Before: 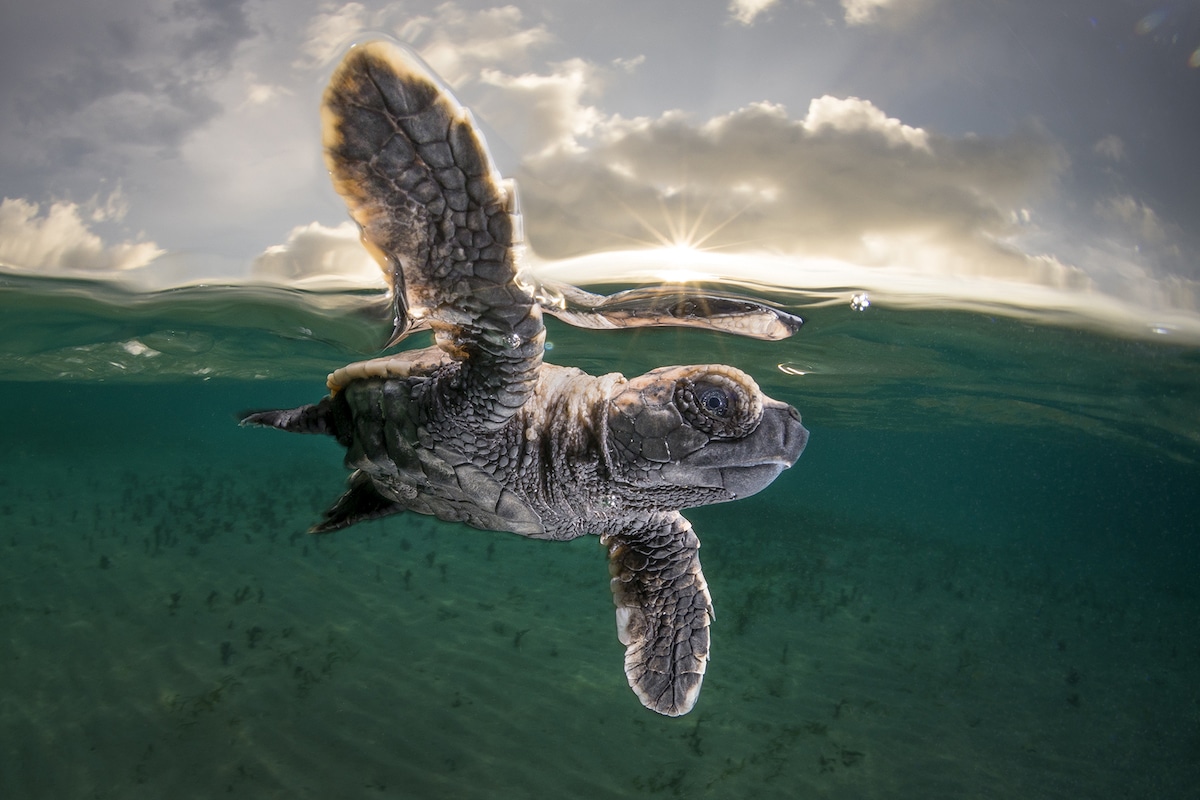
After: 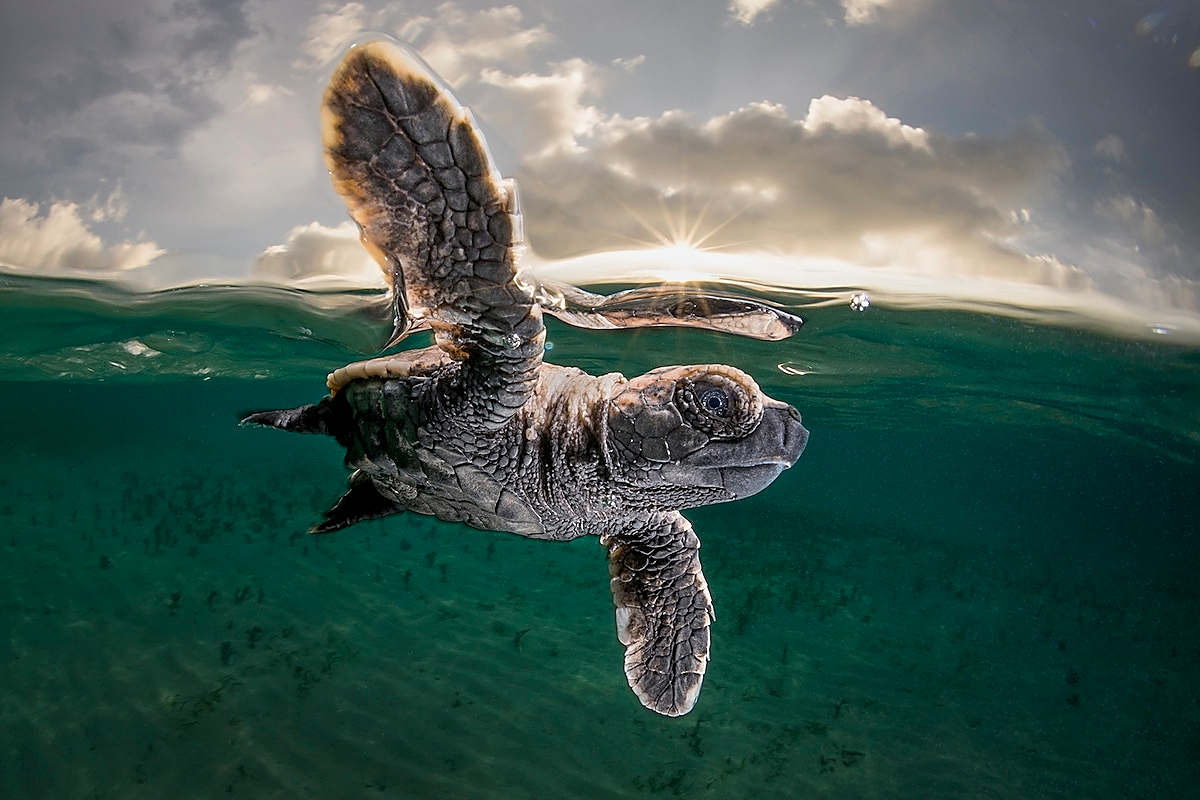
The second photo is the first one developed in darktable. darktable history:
sharpen: radius 1.4, amount 1.25, threshold 0.7
local contrast: highlights 100%, shadows 100%, detail 120%, midtone range 0.2
exposure: exposure -0.21 EV, compensate highlight preservation false
